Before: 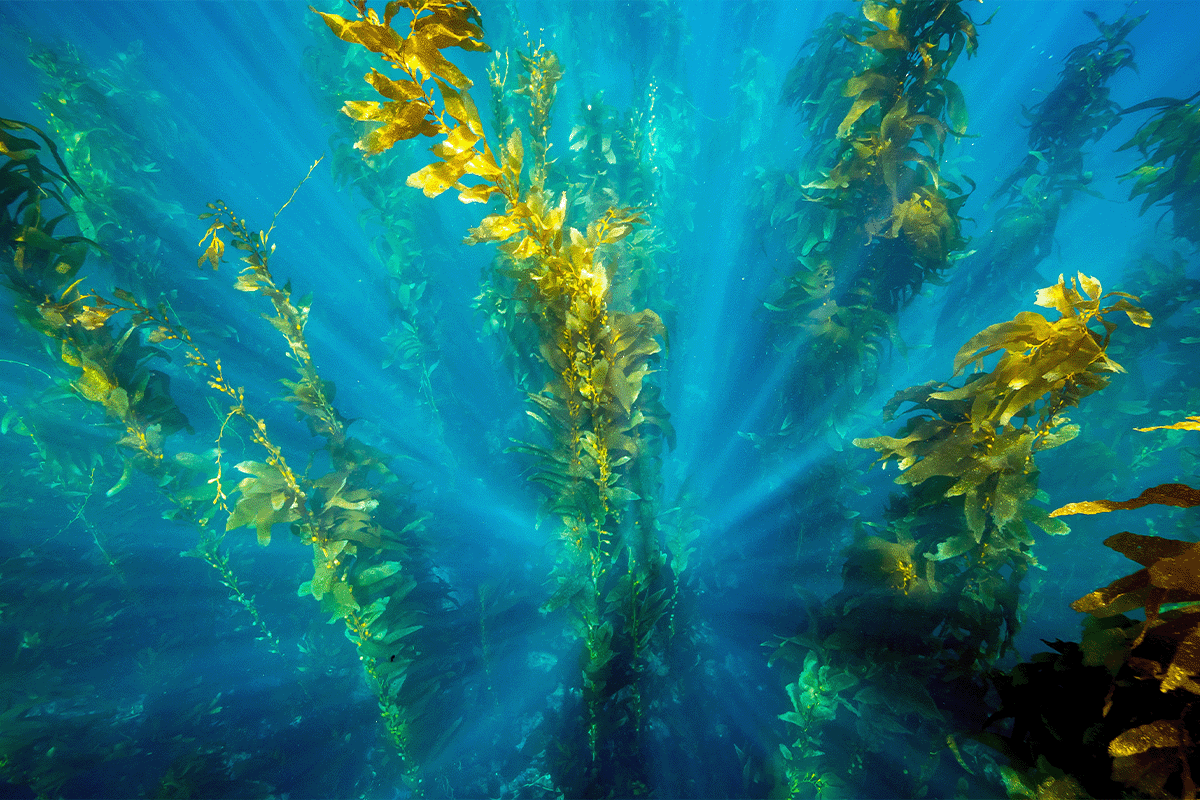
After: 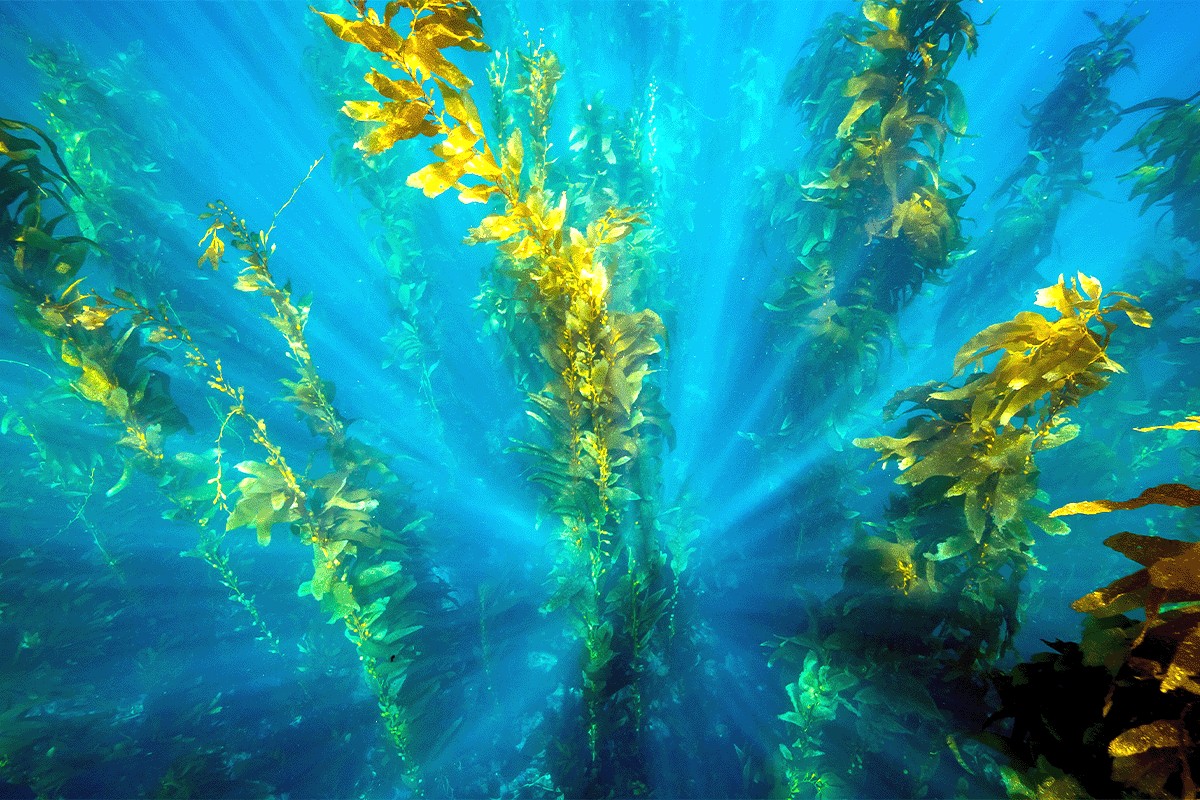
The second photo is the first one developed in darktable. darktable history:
exposure: exposure 0.63 EV, compensate highlight preservation false
